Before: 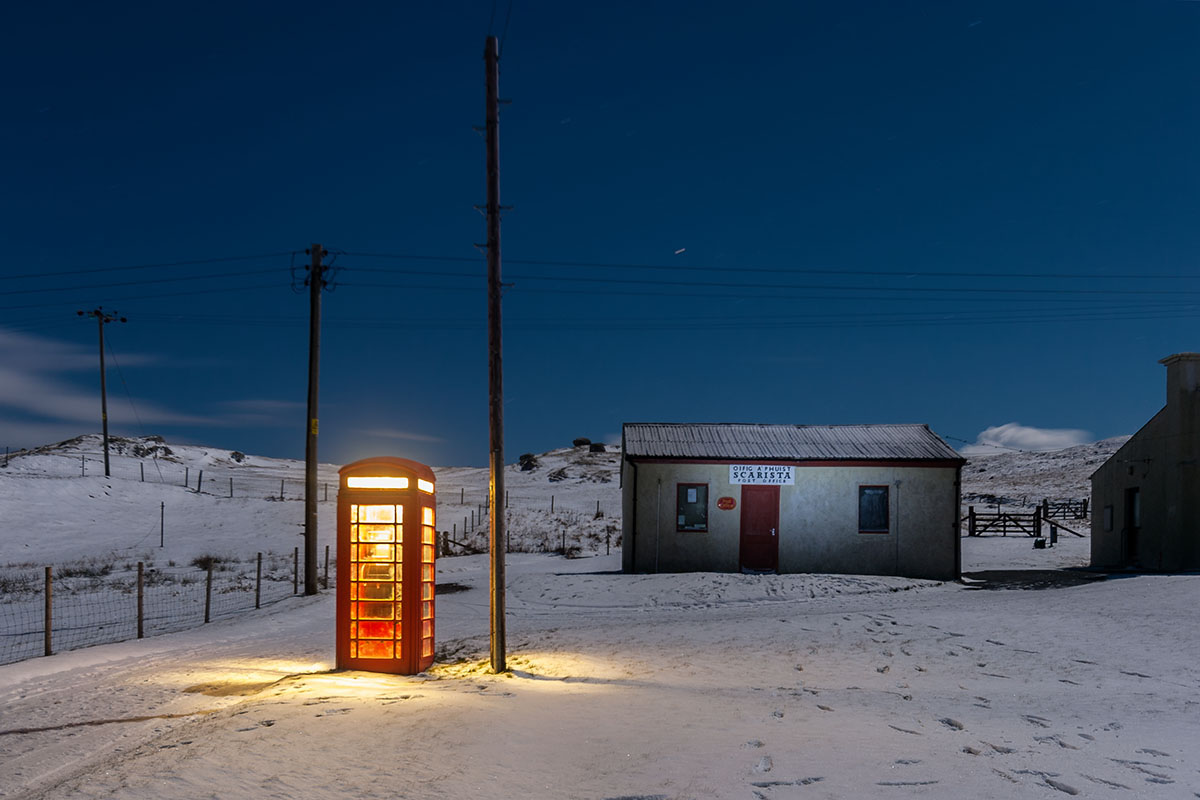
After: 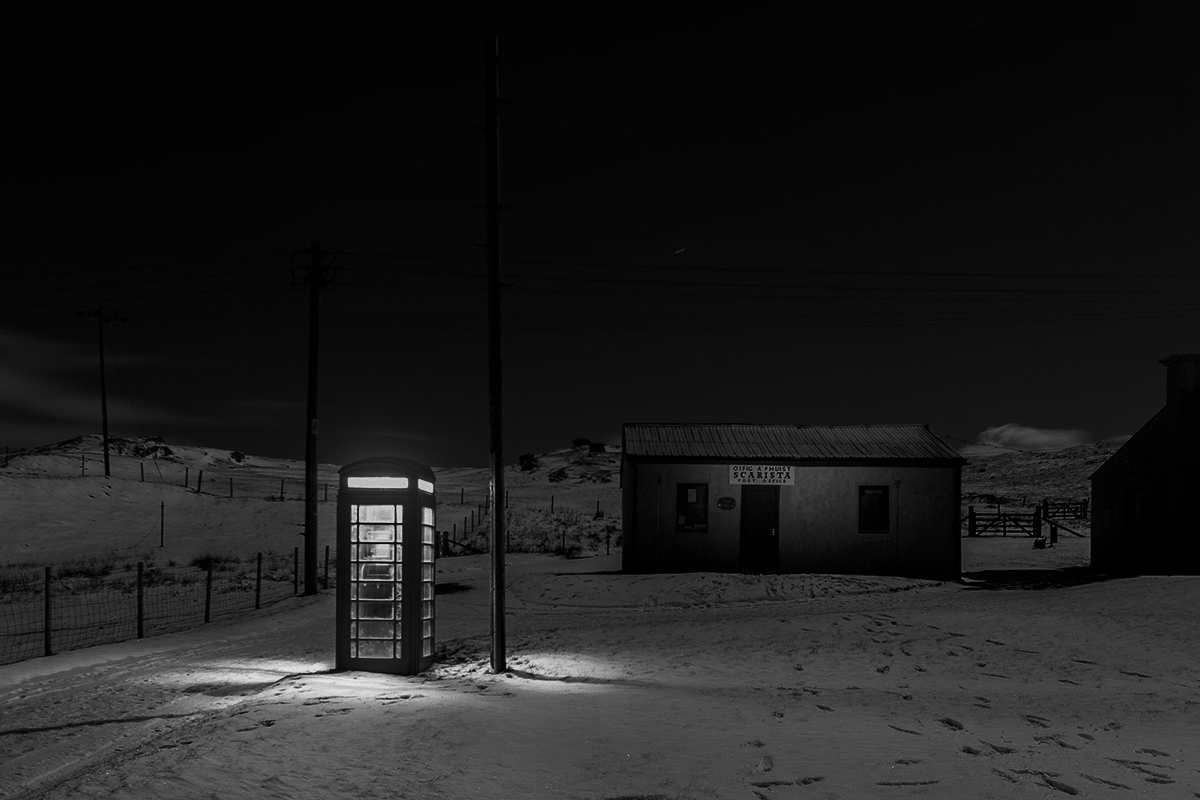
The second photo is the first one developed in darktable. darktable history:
graduated density: hue 238.83°, saturation 50%
contrast brightness saturation: contrast -0.03, brightness -0.59, saturation -1
rgb levels: mode RGB, independent channels, levels [[0, 0.474, 1], [0, 0.5, 1], [0, 0.5, 1]]
